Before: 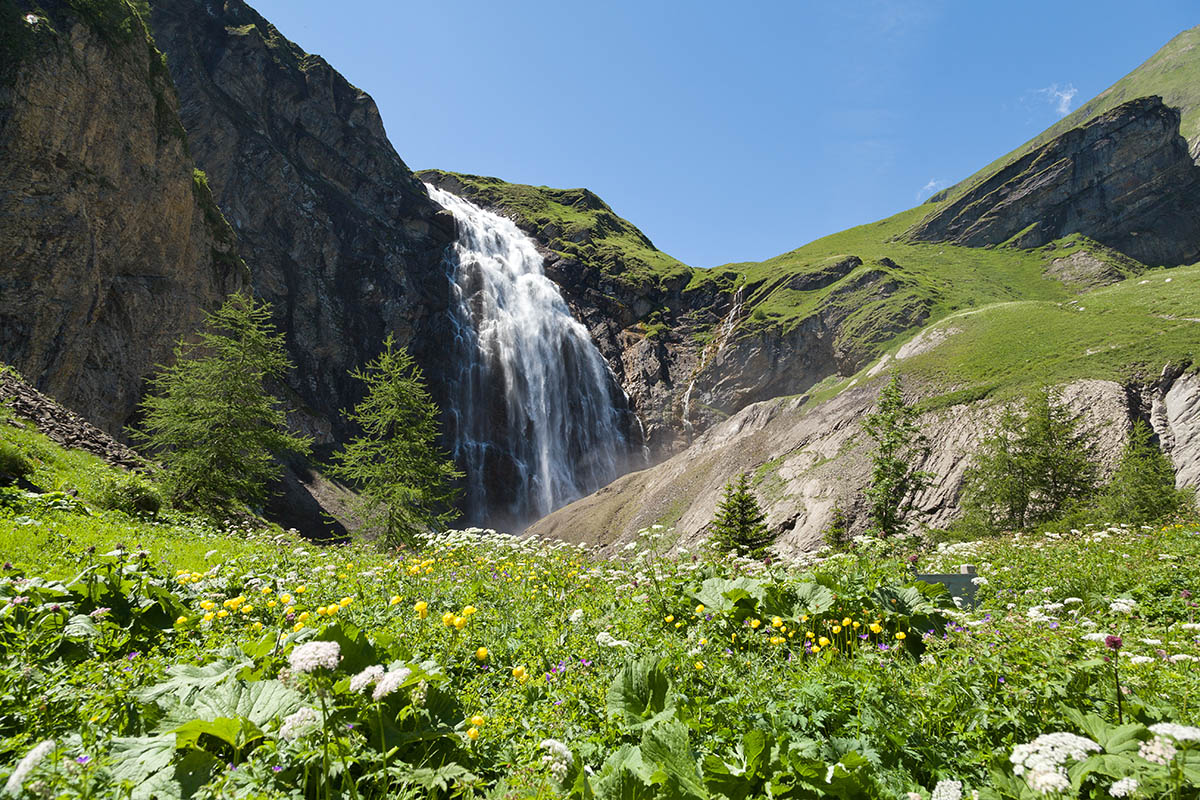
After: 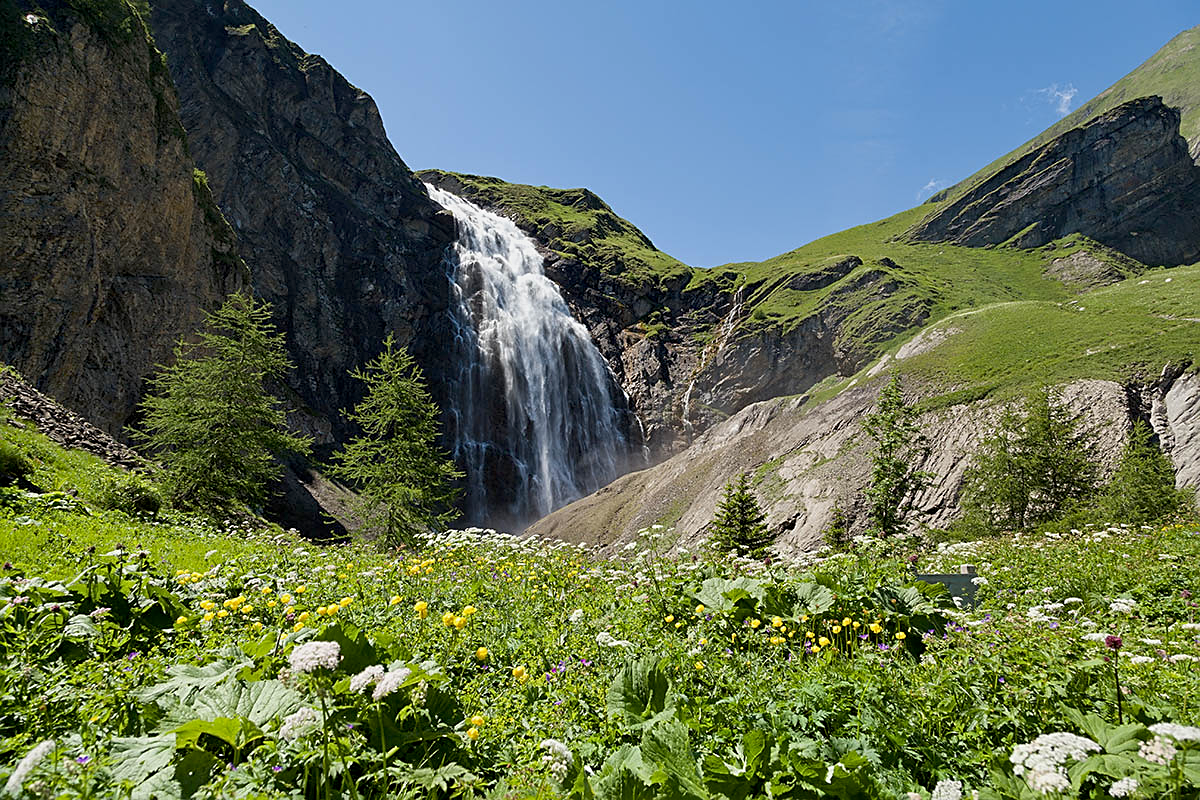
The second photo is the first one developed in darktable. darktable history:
exposure: black level correction 0.006, exposure -0.226 EV, compensate highlight preservation false
sharpen: on, module defaults
